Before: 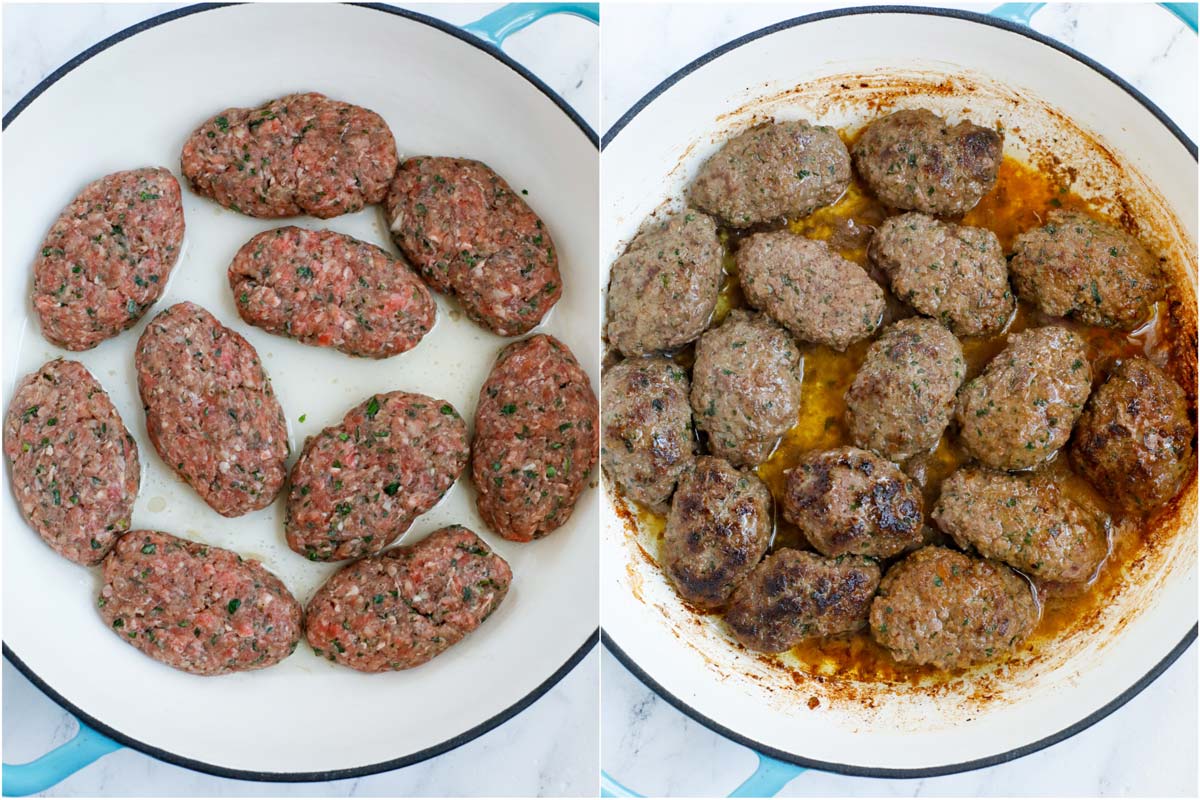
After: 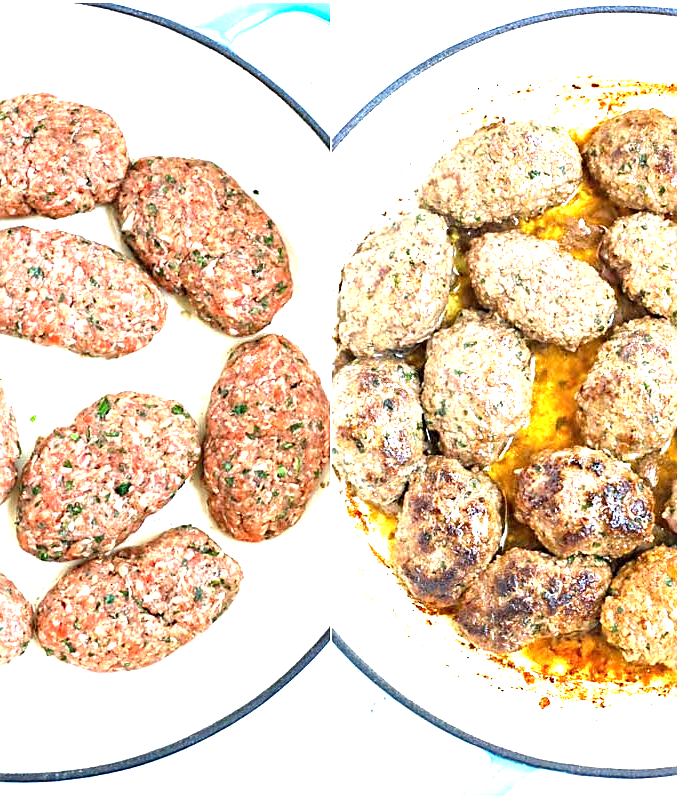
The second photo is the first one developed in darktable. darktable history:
exposure: black level correction 0, exposure 2.096 EV, compensate exposure bias true, compensate highlight preservation false
crop and rotate: left 22.472%, right 21.107%
sharpen: on, module defaults
